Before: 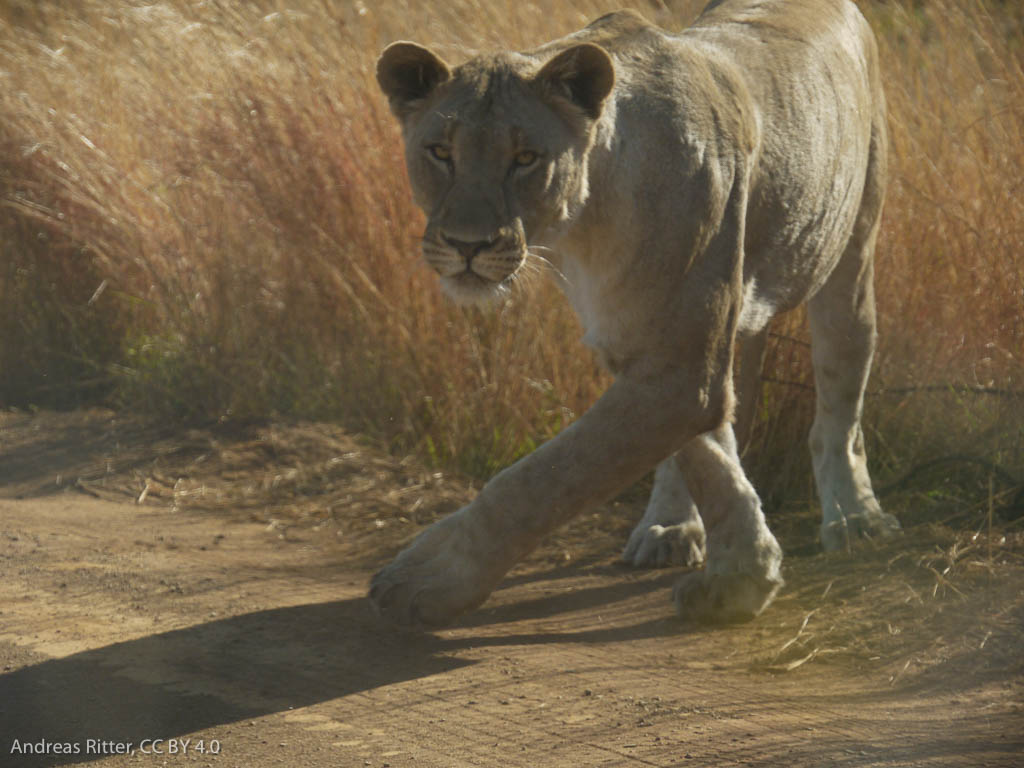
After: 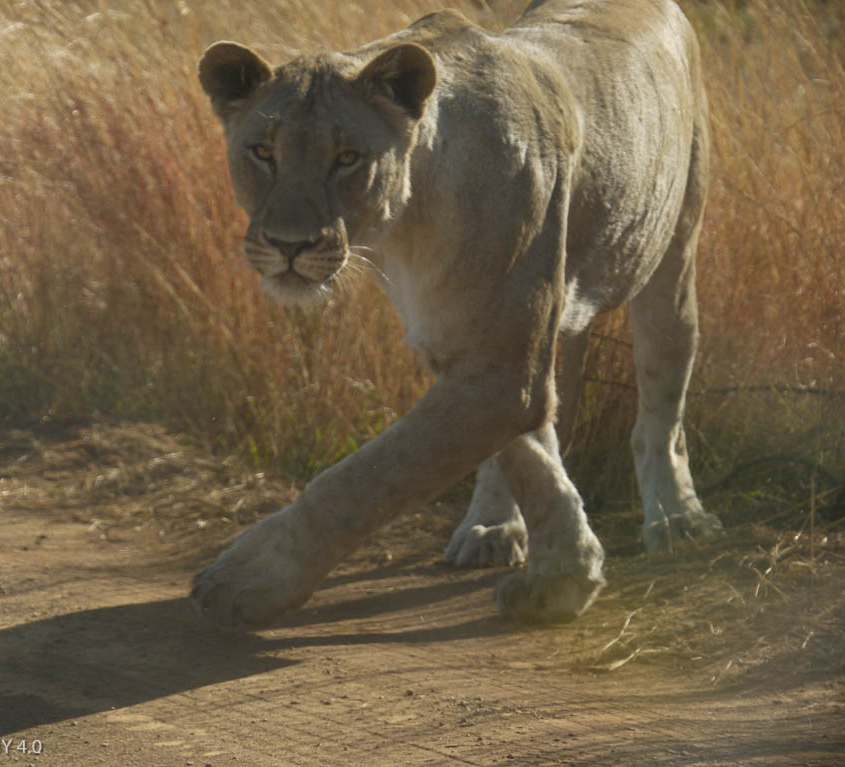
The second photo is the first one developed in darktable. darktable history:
crop: left 17.416%, bottom 0.028%
